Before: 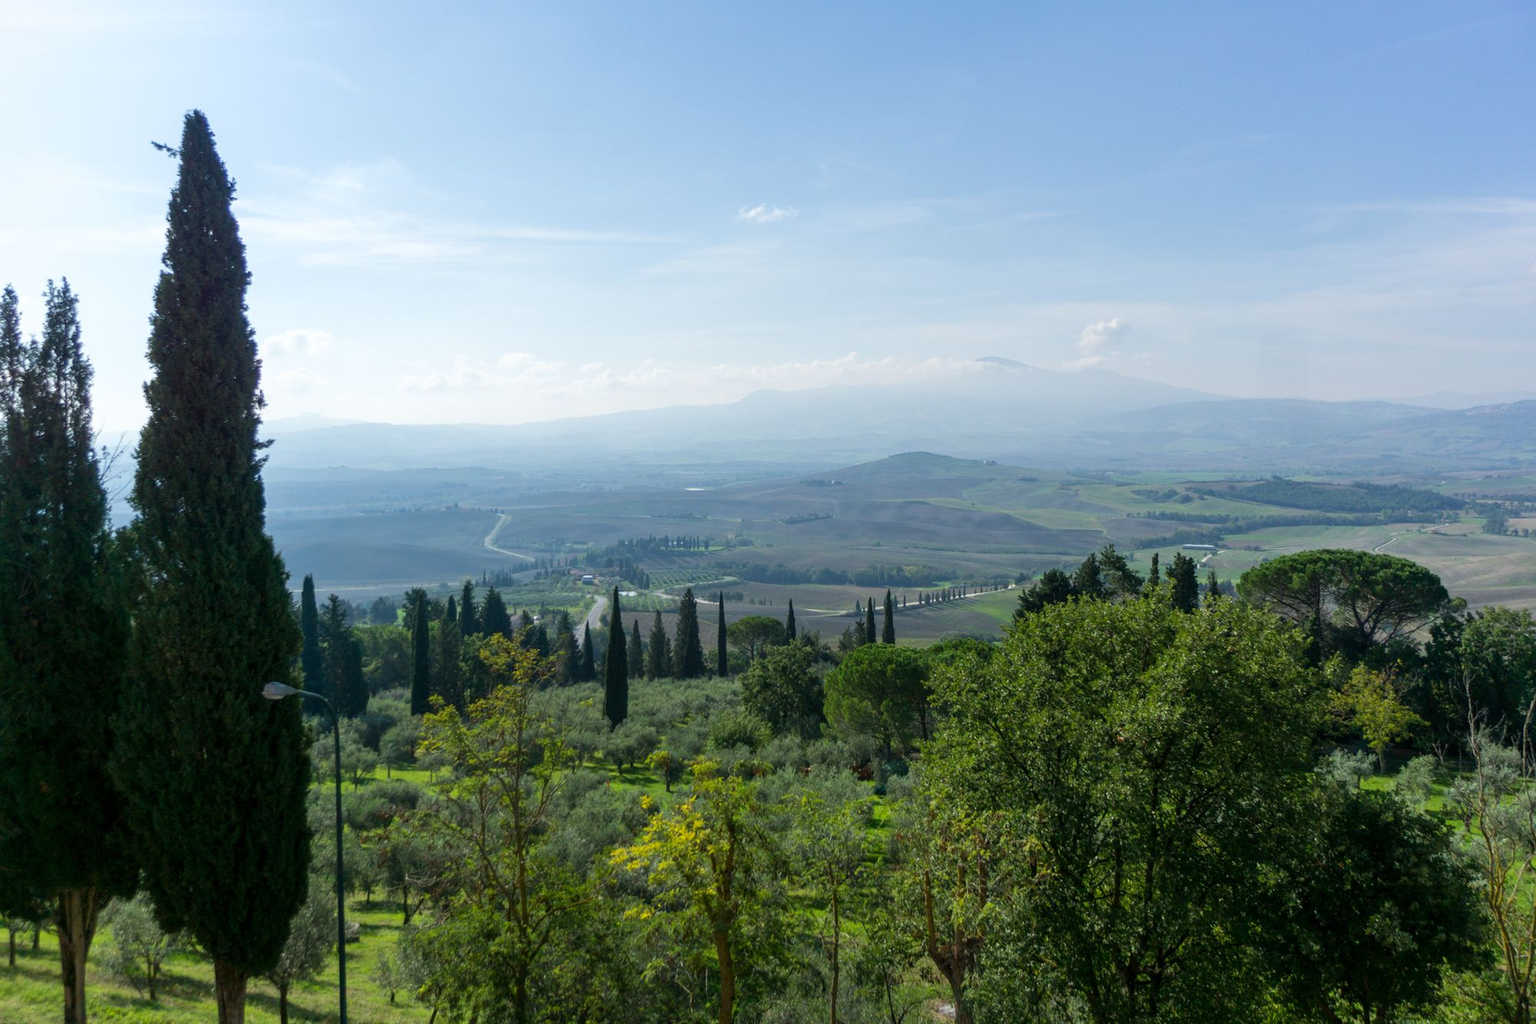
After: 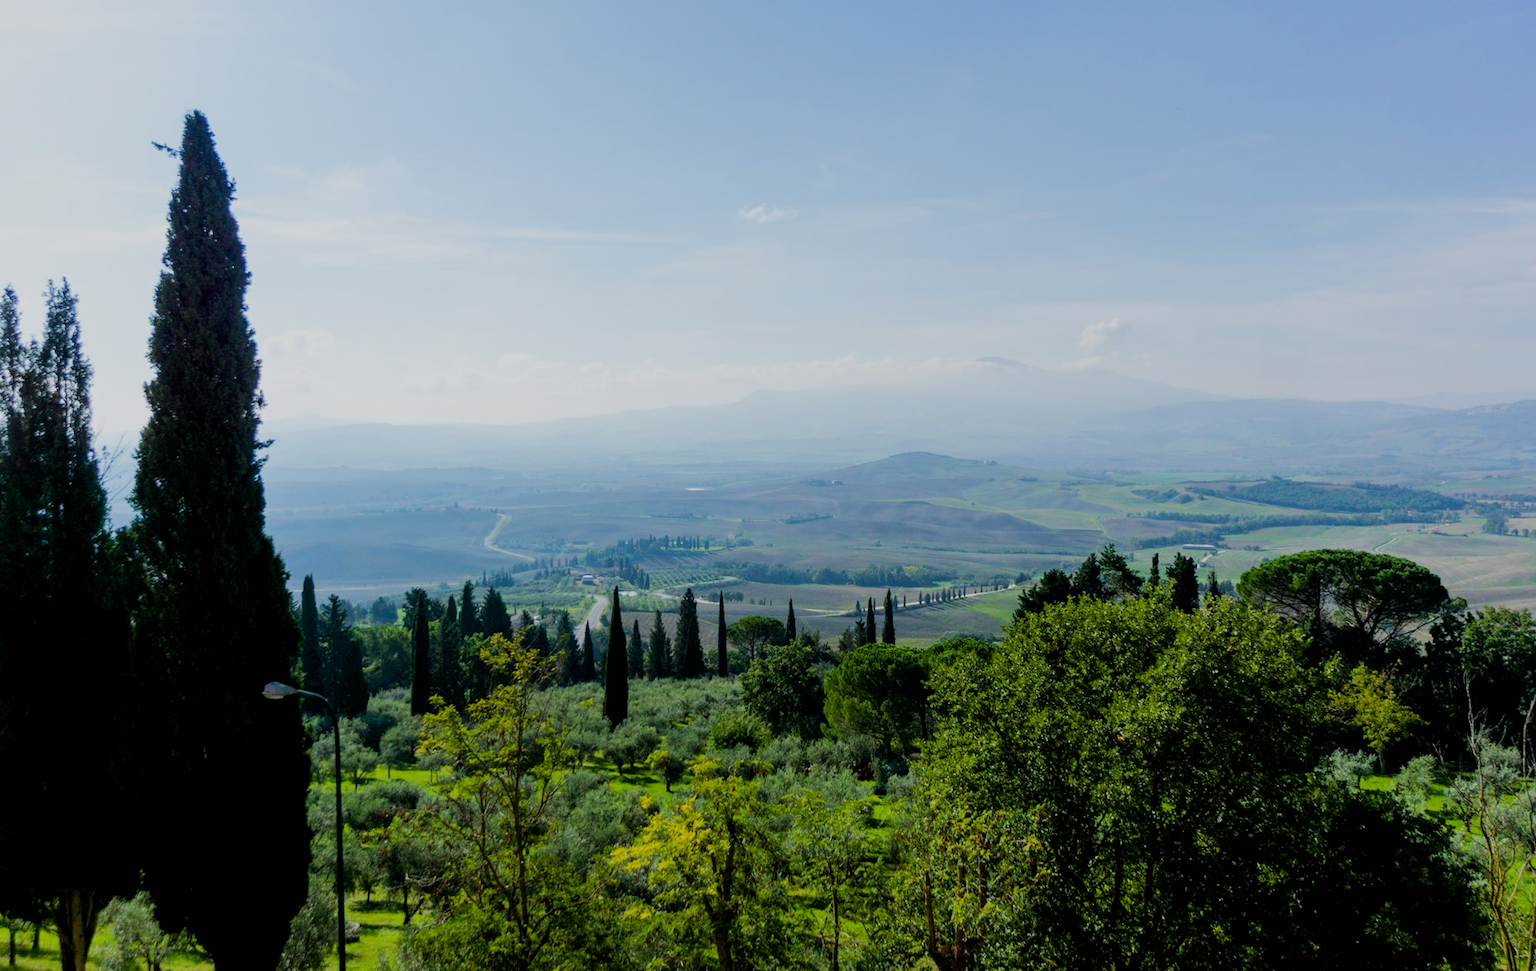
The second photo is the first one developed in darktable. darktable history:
crop and rotate: top 0%, bottom 5.097%
color balance rgb: global offset › luminance -0.51%, perceptual saturation grading › global saturation 27.53%, perceptual saturation grading › highlights -25%, perceptual saturation grading › shadows 25%, perceptual brilliance grading › highlights 6.62%, perceptual brilliance grading › mid-tones 17.07%, perceptual brilliance grading › shadows -5.23%
filmic rgb: black relative exposure -6.98 EV, white relative exposure 5.63 EV, hardness 2.86
